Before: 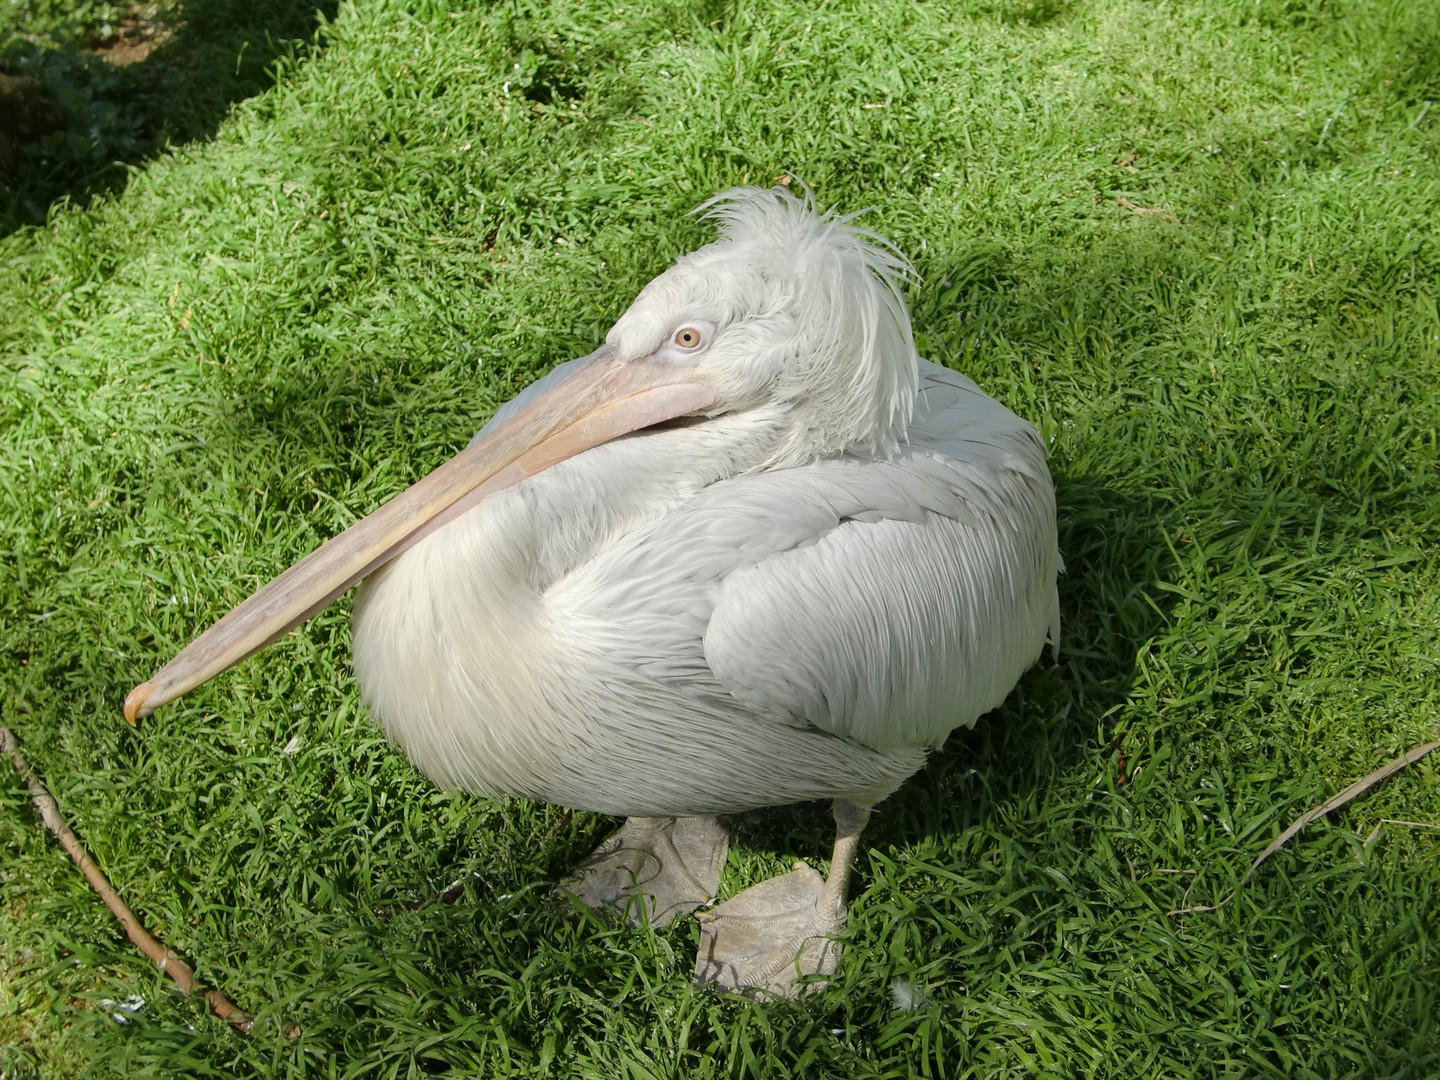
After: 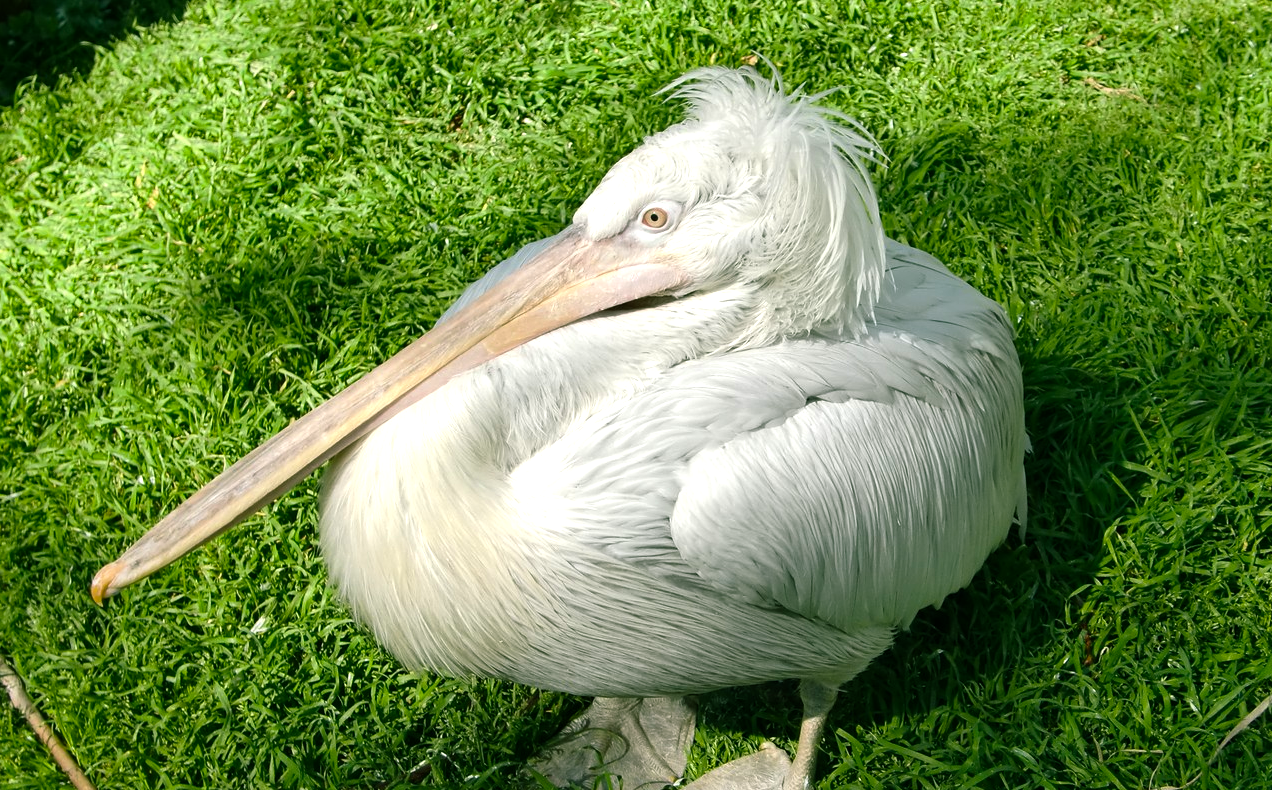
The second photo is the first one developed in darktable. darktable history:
color balance rgb: shadows lift › chroma 11.499%, shadows lift › hue 131.21°, perceptual saturation grading › global saturation 19.467%, perceptual brilliance grading › global brilliance 15.581%, perceptual brilliance grading › shadows -34.613%
crop and rotate: left 2.31%, top 11.2%, right 9.291%, bottom 15.63%
